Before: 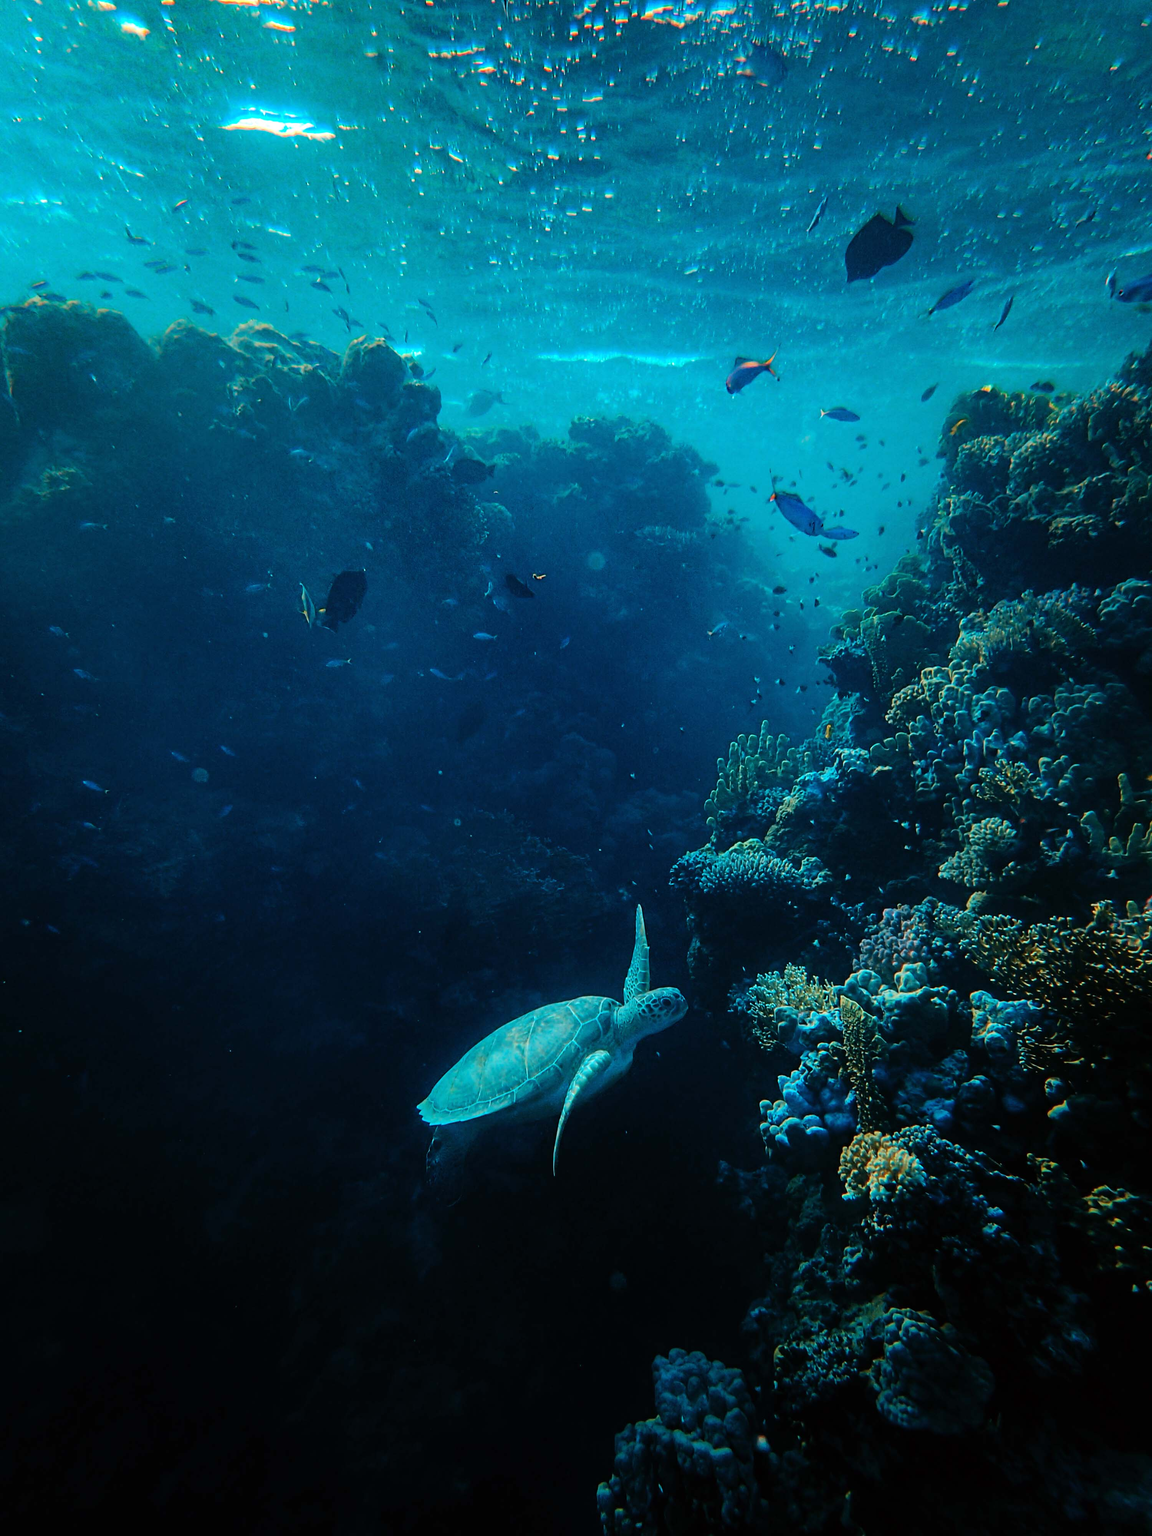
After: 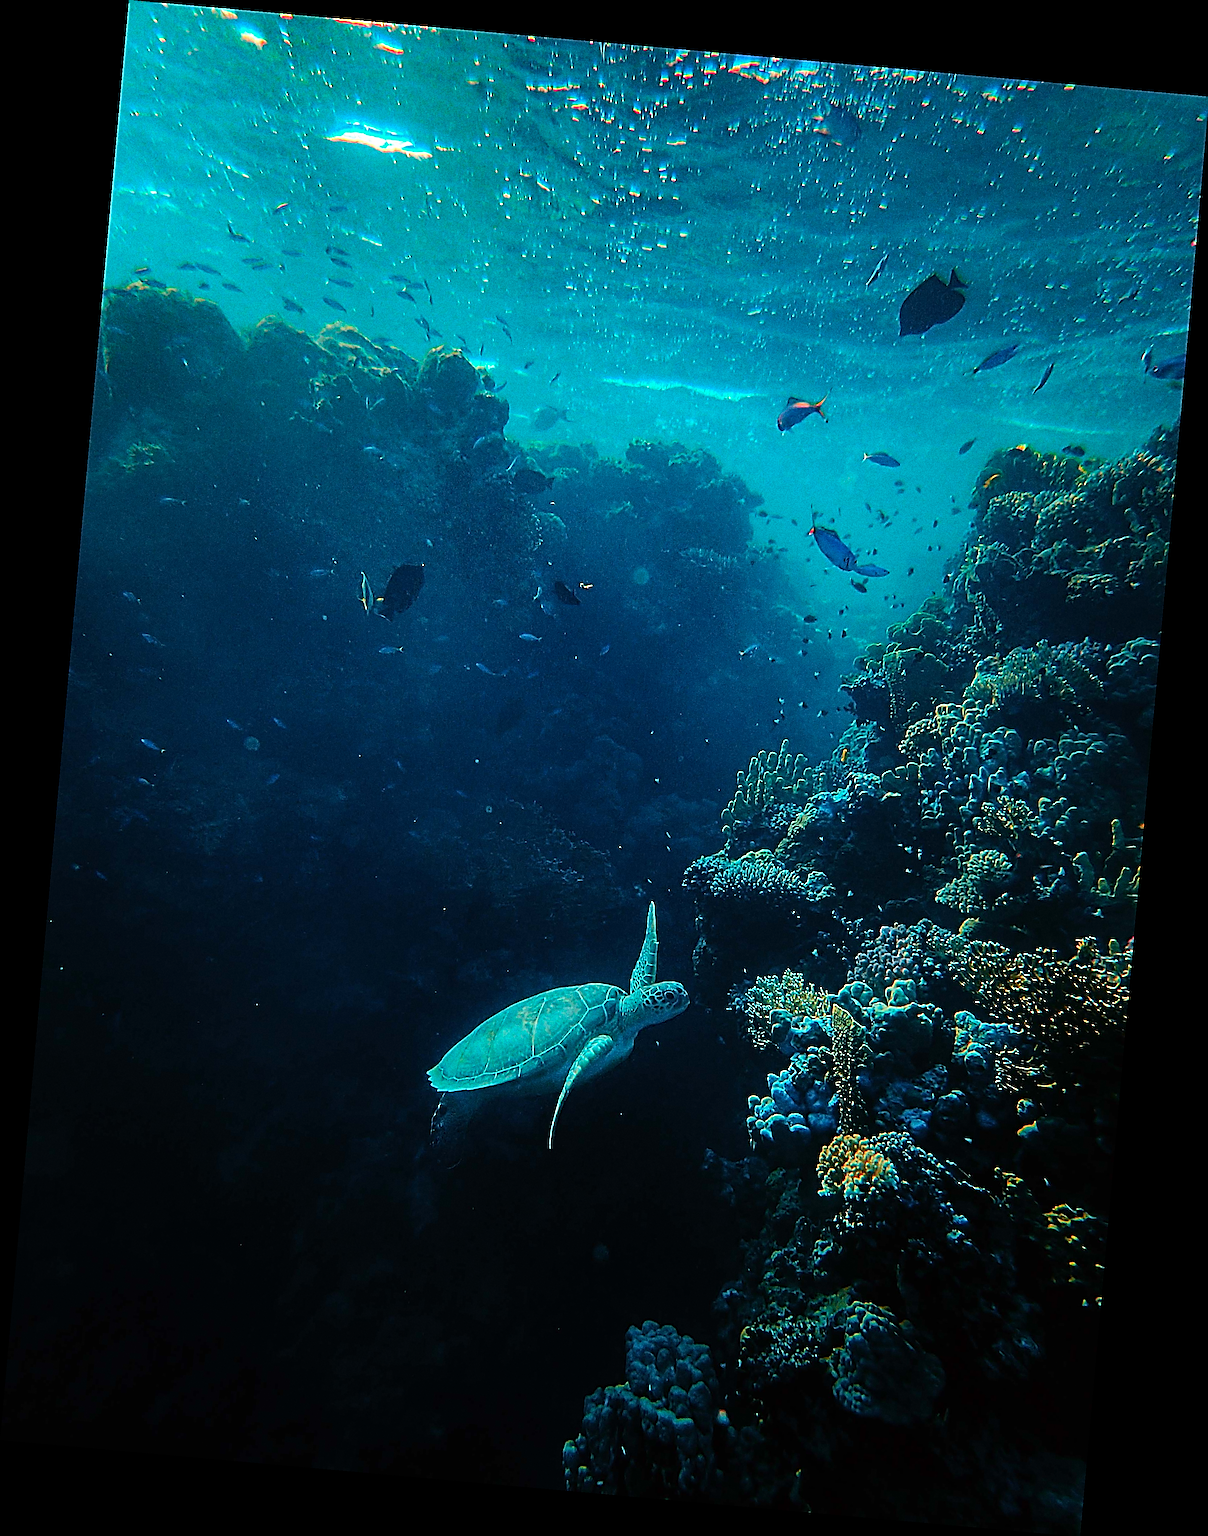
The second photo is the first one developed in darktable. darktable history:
sharpen: radius 3.158, amount 1.731
color zones: curves: ch1 [(0.24, 0.629) (0.75, 0.5)]; ch2 [(0.255, 0.454) (0.745, 0.491)], mix 102.12%
grain: coarseness 0.09 ISO, strength 40%
rotate and perspective: rotation 5.12°, automatic cropping off
